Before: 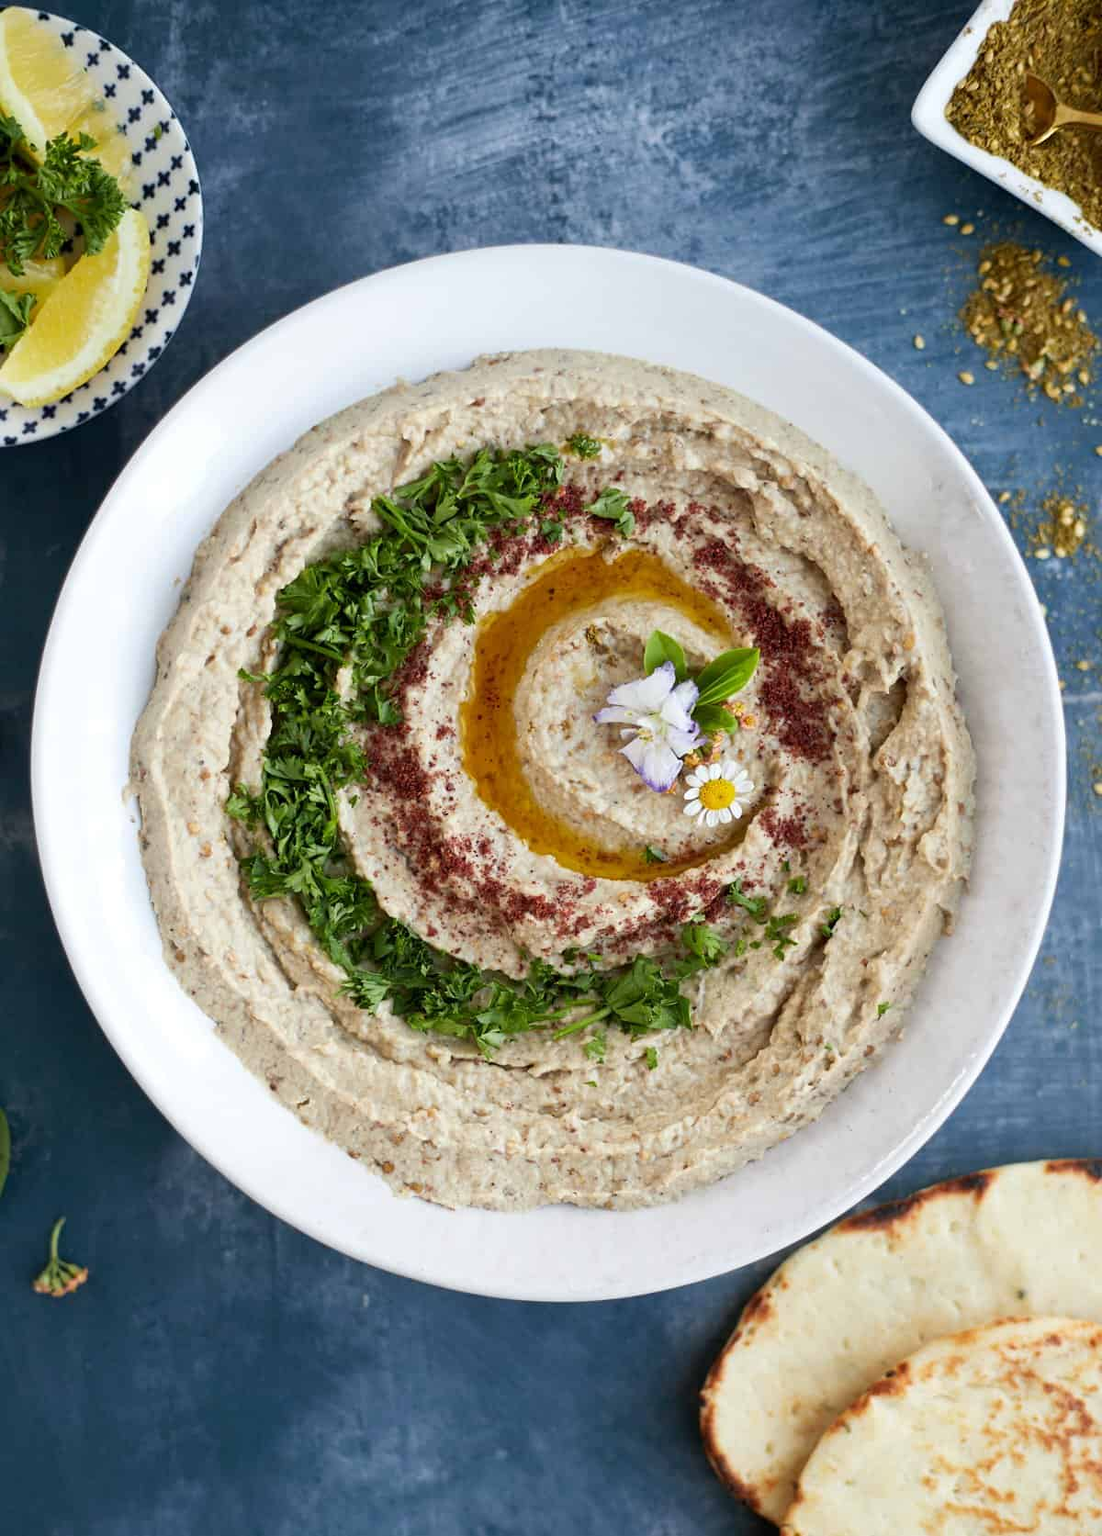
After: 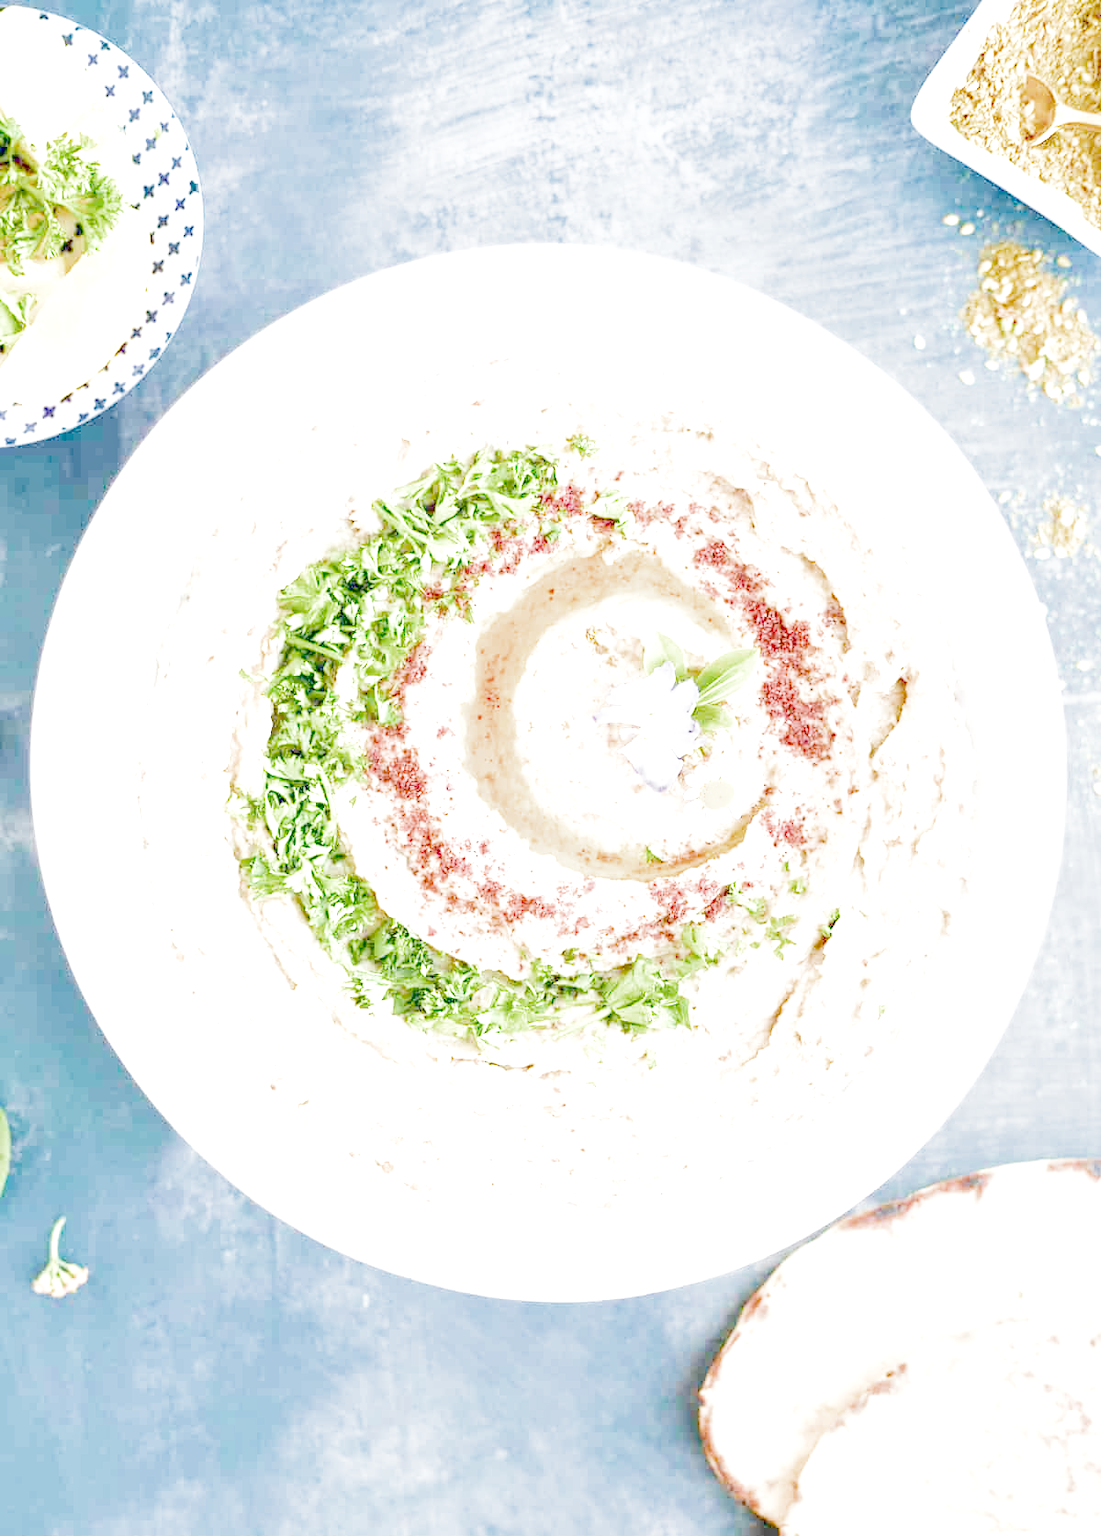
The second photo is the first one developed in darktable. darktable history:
color balance: output saturation 110%
exposure: exposure 0.6 EV, compensate highlight preservation false
local contrast: on, module defaults
filmic rgb: middle gray luminance 9.23%, black relative exposure -10.55 EV, white relative exposure 3.45 EV, threshold 6 EV, target black luminance 0%, hardness 5.98, latitude 59.69%, contrast 1.087, highlights saturation mix 5%, shadows ↔ highlights balance 29.23%, add noise in highlights 0, color science v3 (2019), use custom middle-gray values true, iterations of high-quality reconstruction 0, contrast in highlights soft, enable highlight reconstruction true
